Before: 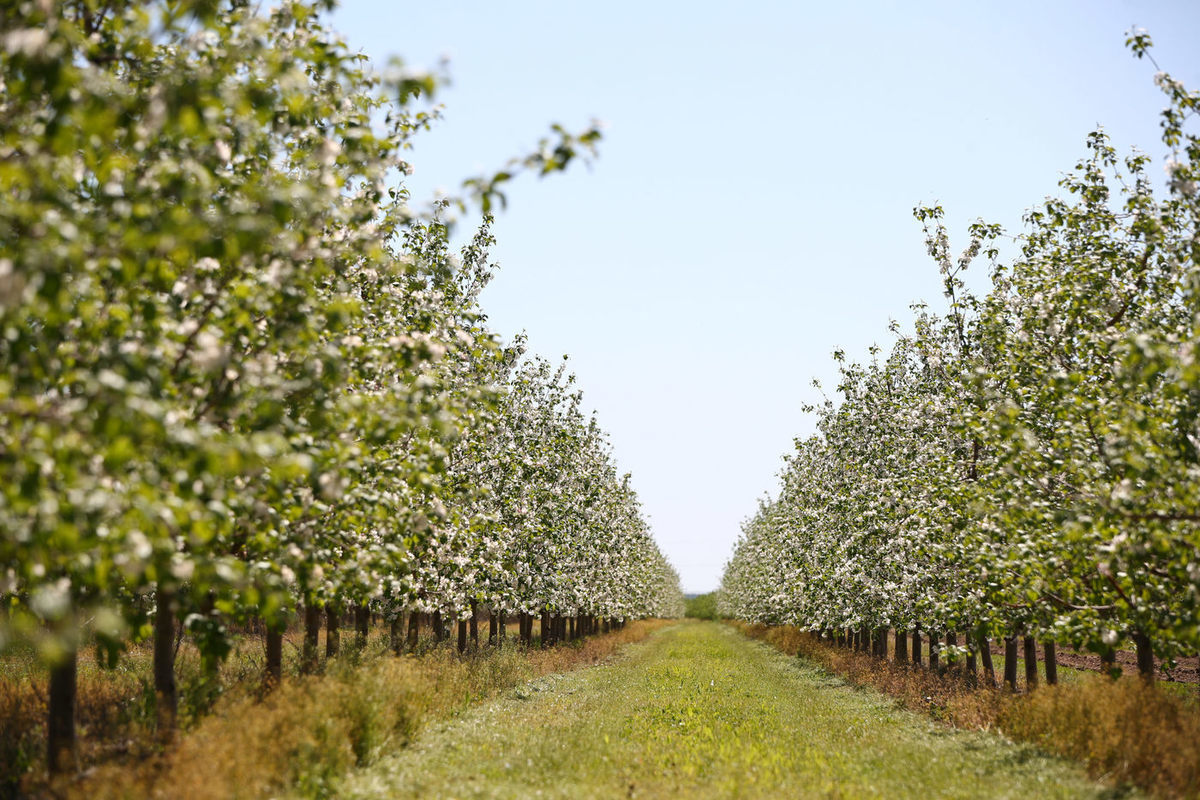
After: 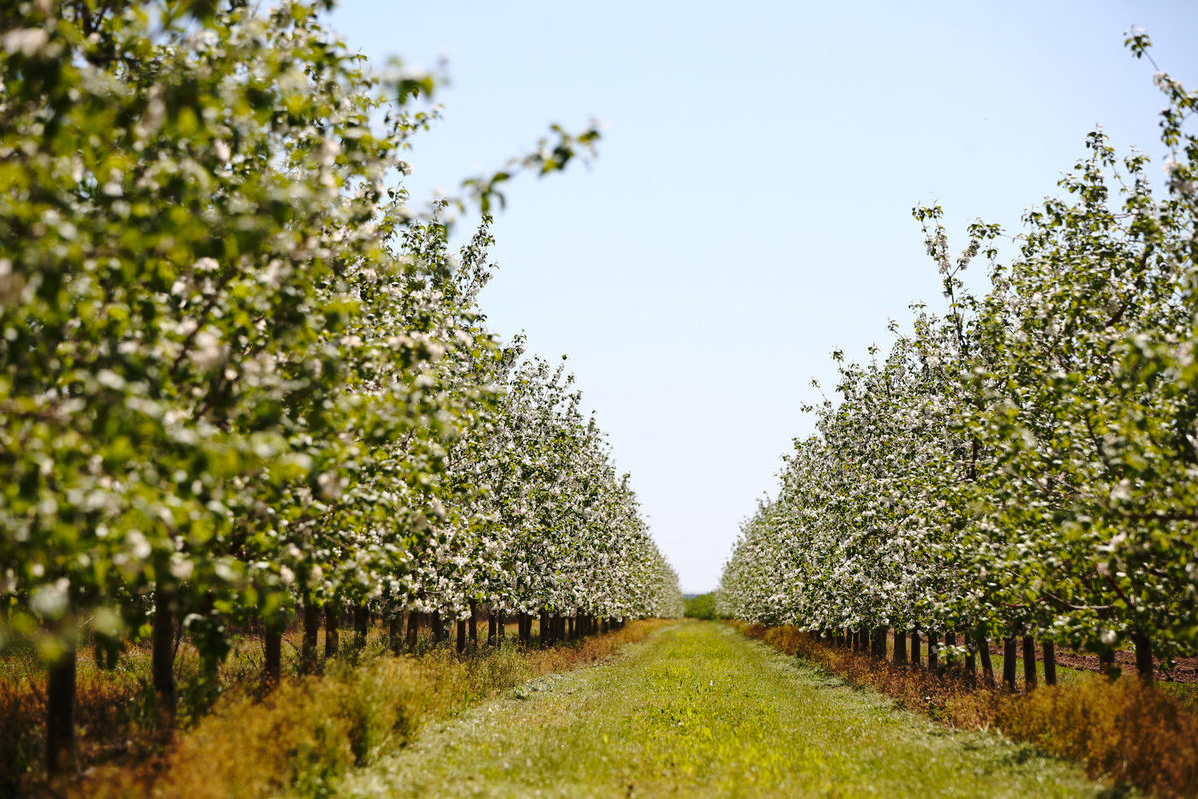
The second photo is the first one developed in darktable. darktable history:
base curve: curves: ch0 [(0, 0) (0.073, 0.04) (0.157, 0.139) (0.492, 0.492) (0.758, 0.758) (1, 1)], preserve colors none
crop and rotate: left 0.126%
